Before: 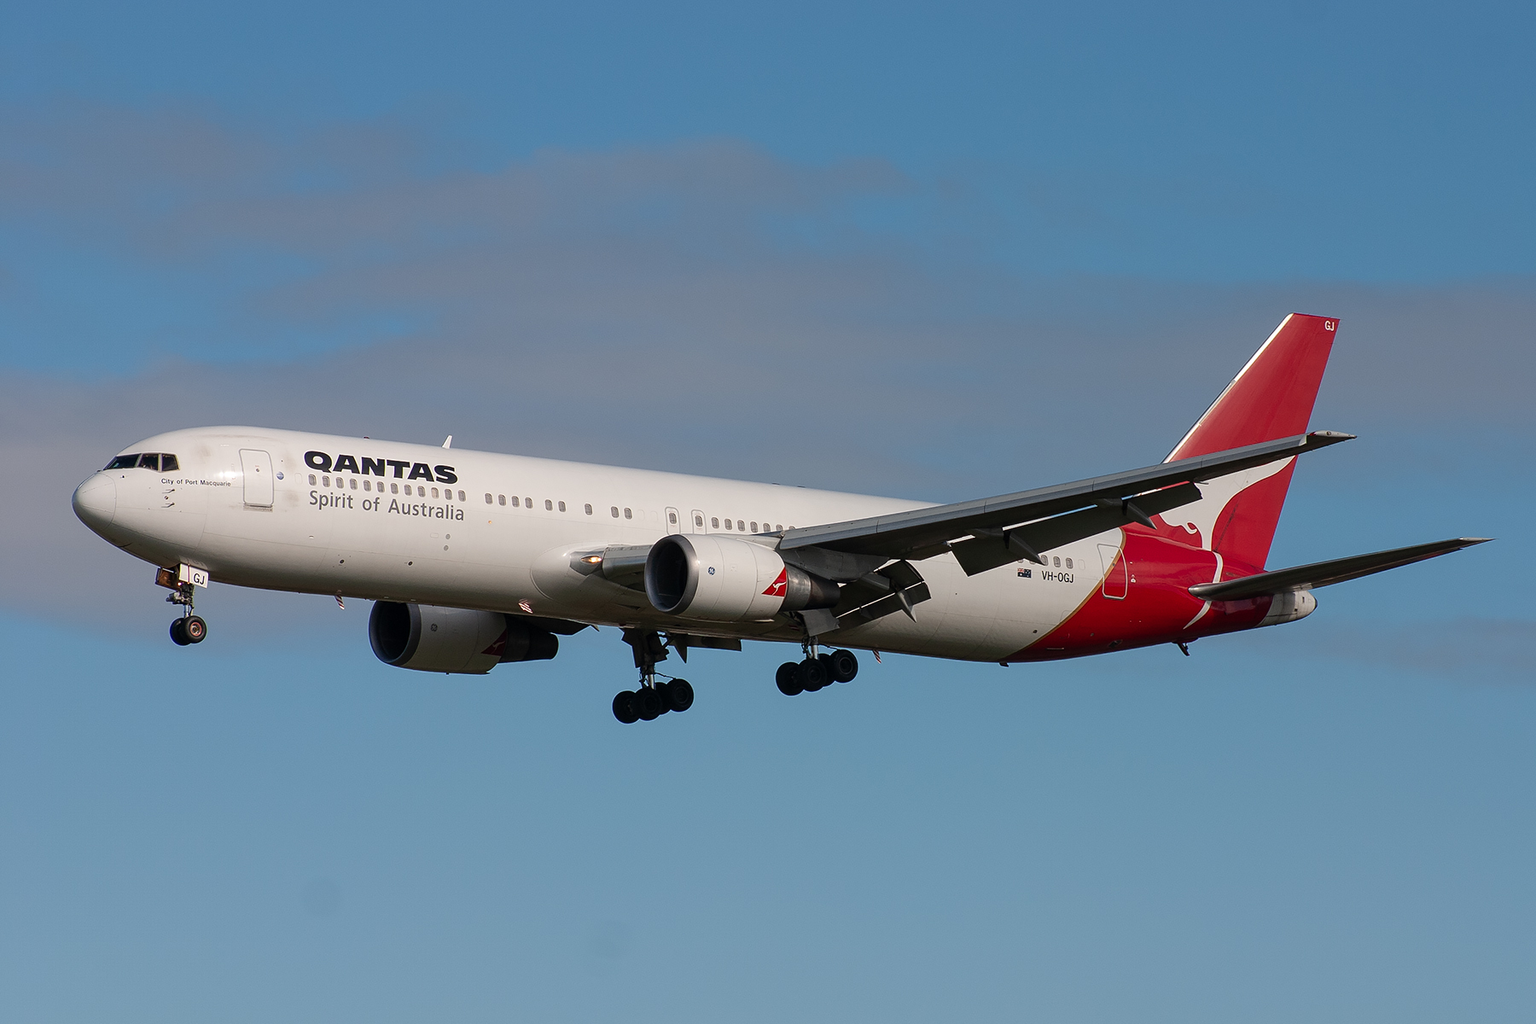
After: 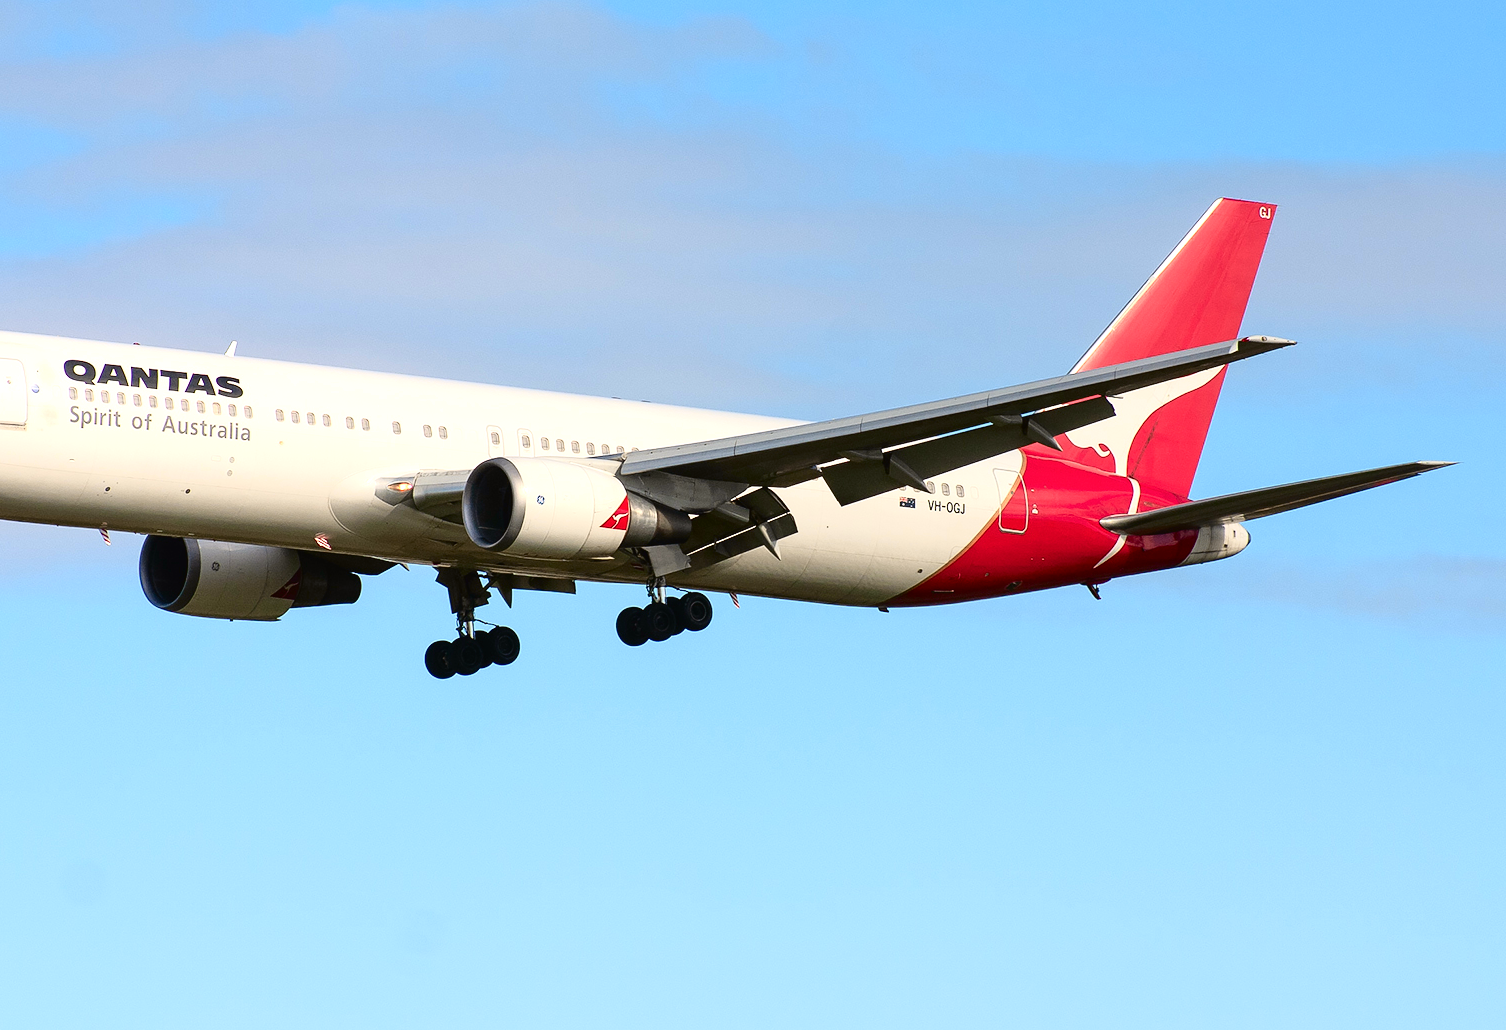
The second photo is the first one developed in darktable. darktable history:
exposure: black level correction 0.001, exposure 1.054 EV, compensate highlight preservation false
tone equalizer: edges refinement/feathering 500, mask exposure compensation -1.57 EV, preserve details no
crop: left 16.333%, top 14.092%
tone curve: curves: ch0 [(0, 0.021) (0.049, 0.044) (0.152, 0.14) (0.328, 0.377) (0.473, 0.543) (0.663, 0.734) (0.84, 0.899) (1, 0.969)]; ch1 [(0, 0) (0.302, 0.331) (0.427, 0.433) (0.472, 0.47) (0.502, 0.503) (0.527, 0.524) (0.564, 0.591) (0.602, 0.632) (0.677, 0.701) (0.859, 0.885) (1, 1)]; ch2 [(0, 0) (0.33, 0.301) (0.447, 0.44) (0.487, 0.496) (0.502, 0.516) (0.535, 0.563) (0.565, 0.6) (0.618, 0.629) (1, 1)], color space Lab, independent channels
